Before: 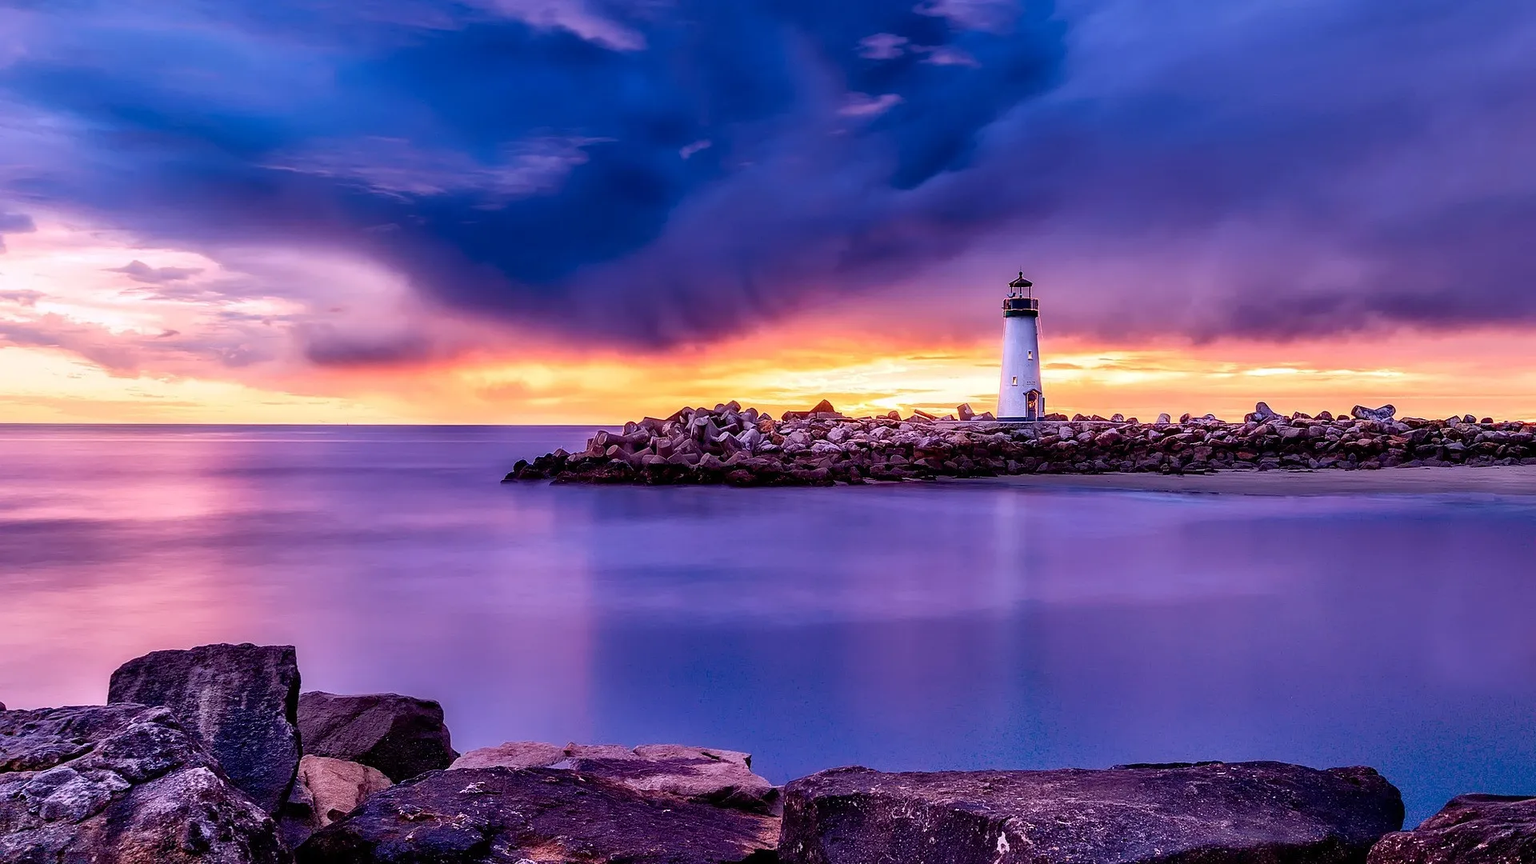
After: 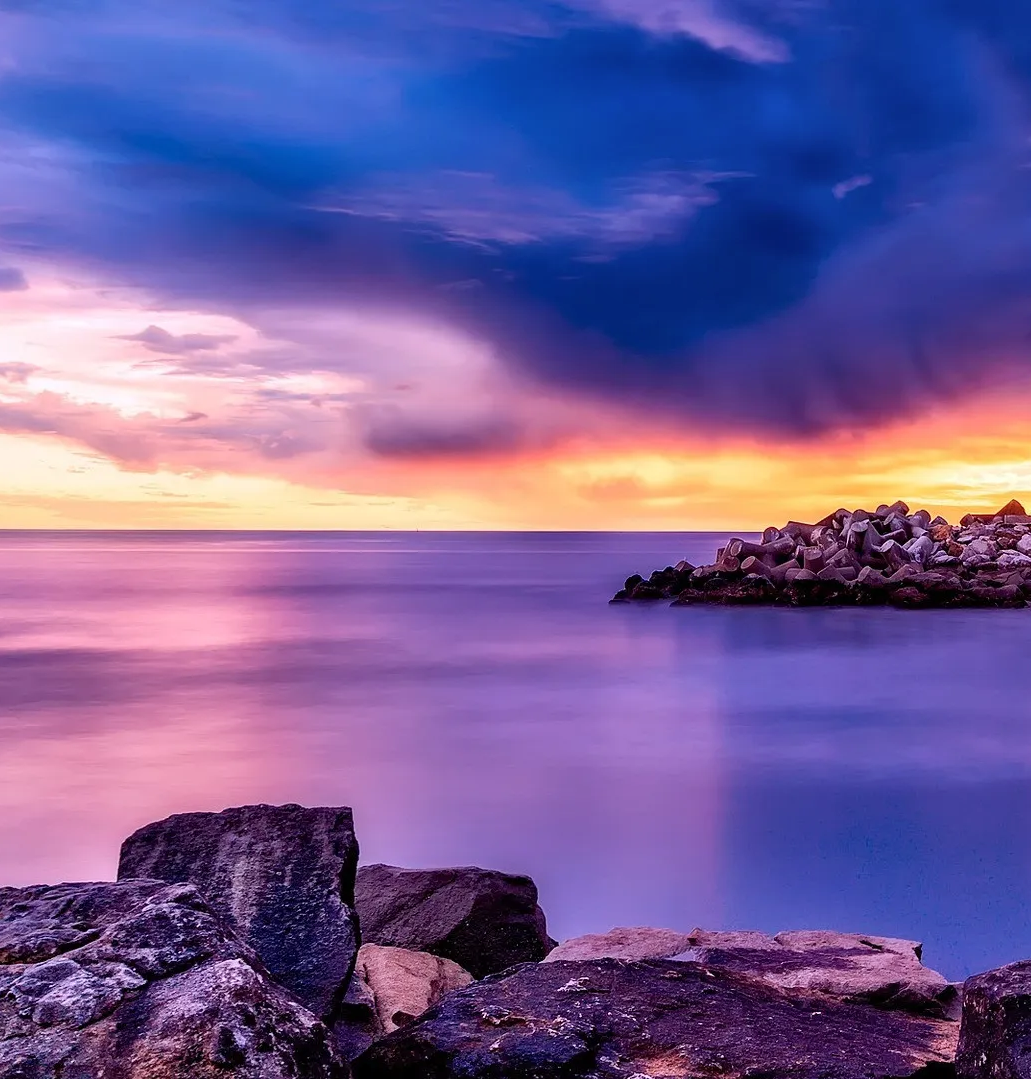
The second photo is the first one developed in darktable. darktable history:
crop: left 0.895%, right 45.369%, bottom 0.079%
shadows and highlights: shadows 31.15, highlights 1.47, soften with gaussian
